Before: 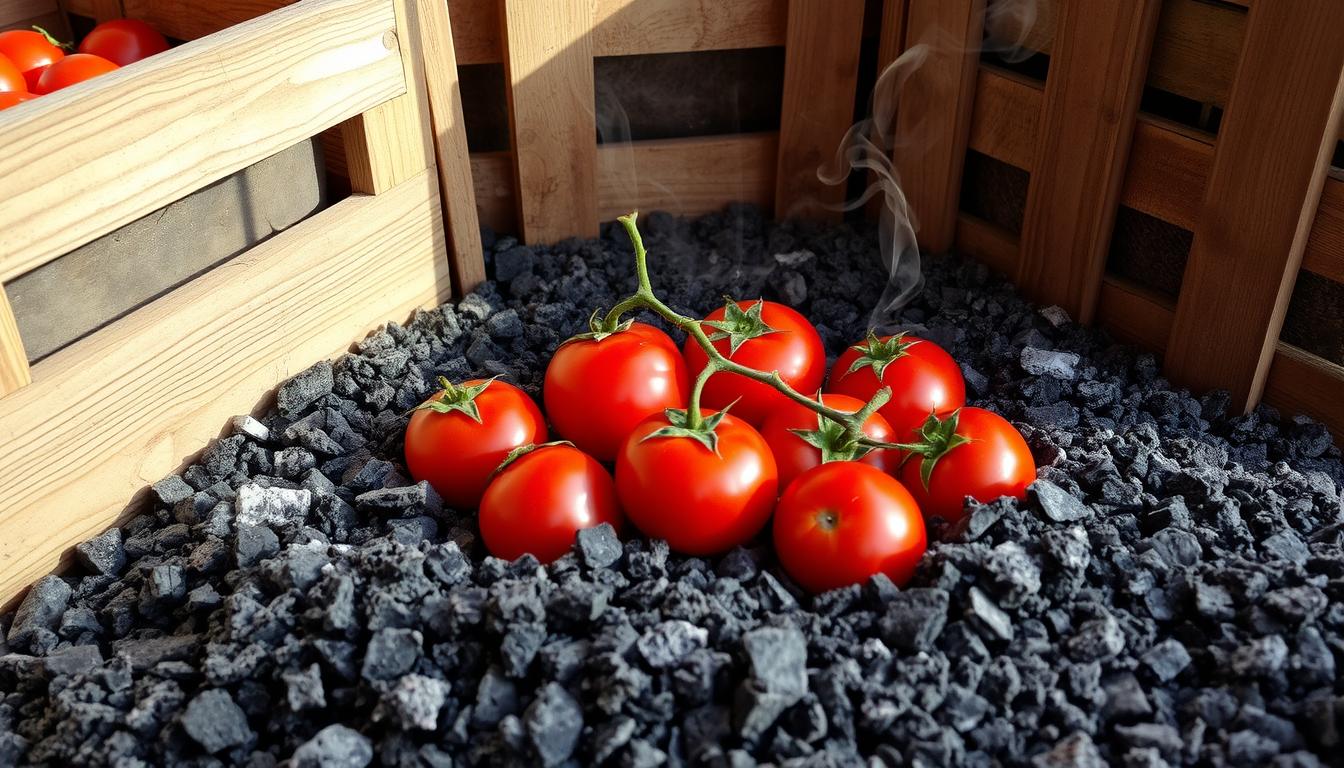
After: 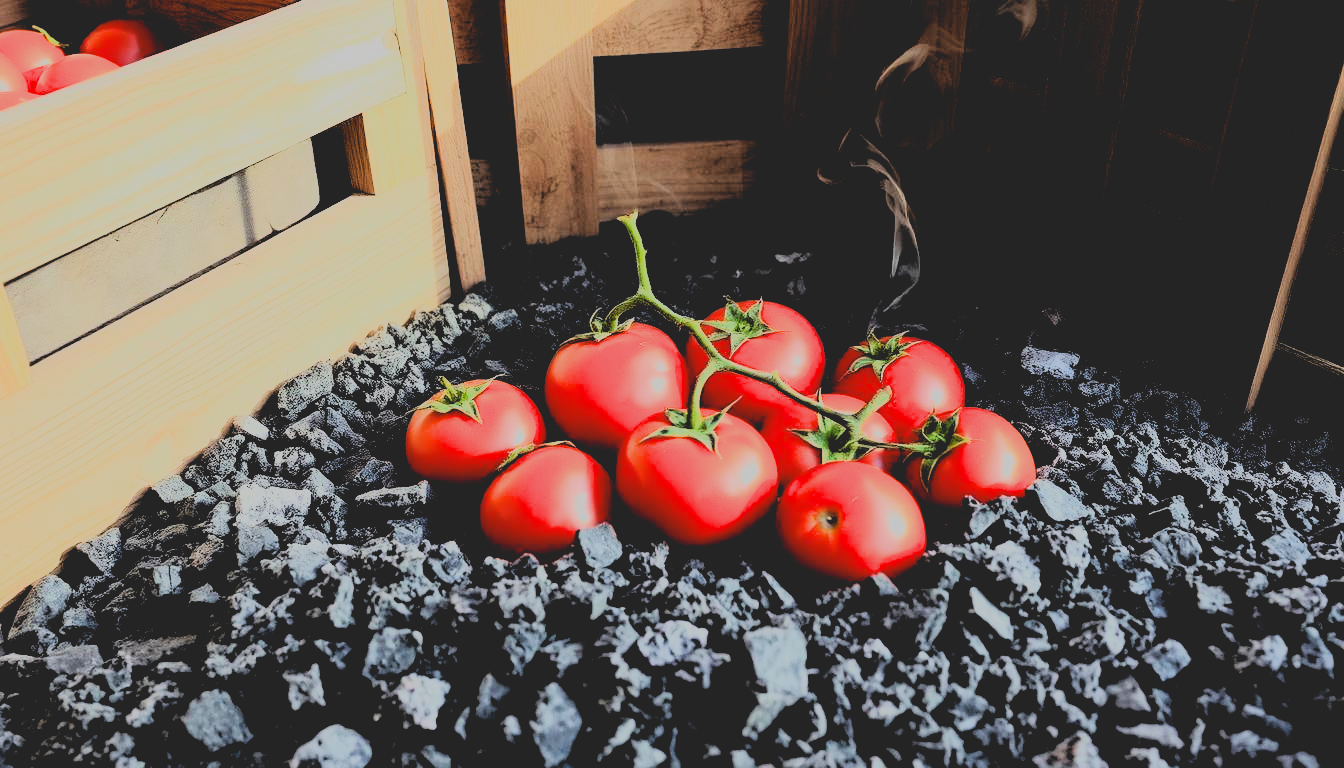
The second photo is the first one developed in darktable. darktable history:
filmic rgb: black relative exposure -3.31 EV, white relative exposure 3.45 EV, hardness 2.36, contrast 1.103
contrast brightness saturation: contrast -0.28
rgb curve: curves: ch0 [(0, 0) (0.21, 0.15) (0.24, 0.21) (0.5, 0.75) (0.75, 0.96) (0.89, 0.99) (1, 1)]; ch1 [(0, 0.02) (0.21, 0.13) (0.25, 0.2) (0.5, 0.67) (0.75, 0.9) (0.89, 0.97) (1, 1)]; ch2 [(0, 0.02) (0.21, 0.13) (0.25, 0.2) (0.5, 0.67) (0.75, 0.9) (0.89, 0.97) (1, 1)], compensate middle gray true
